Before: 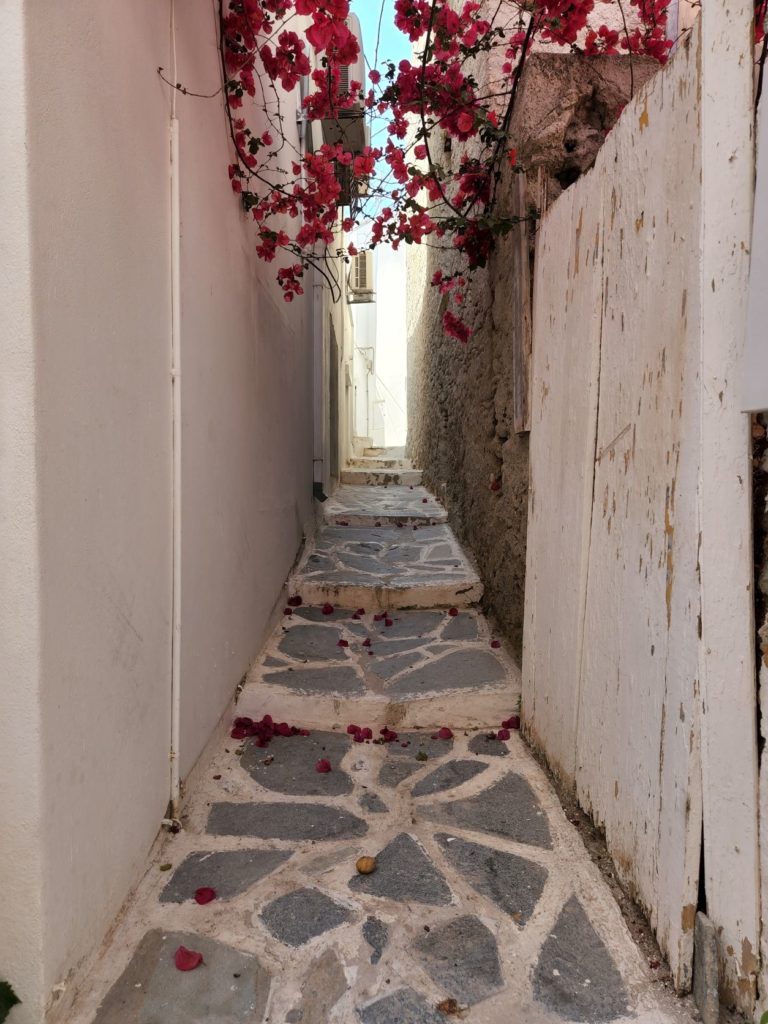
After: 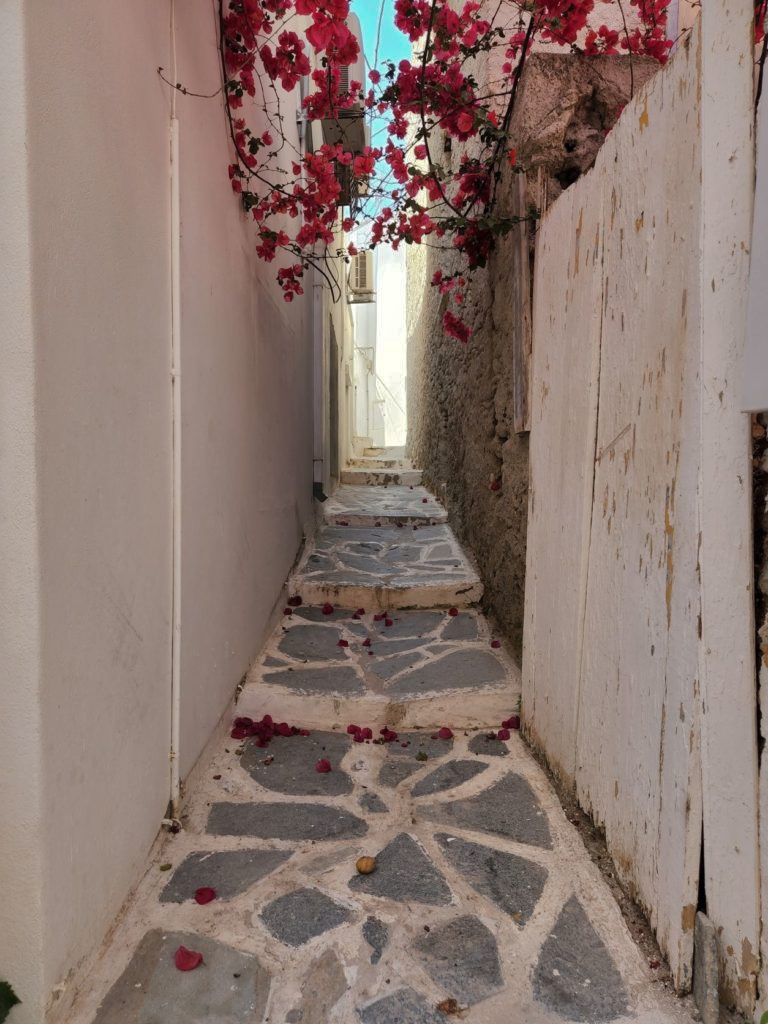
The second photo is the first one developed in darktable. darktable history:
shadows and highlights: shadows 25, highlights -70
fill light: on, module defaults
local contrast: mode bilateral grid, contrast 10, coarseness 25, detail 110%, midtone range 0.2
